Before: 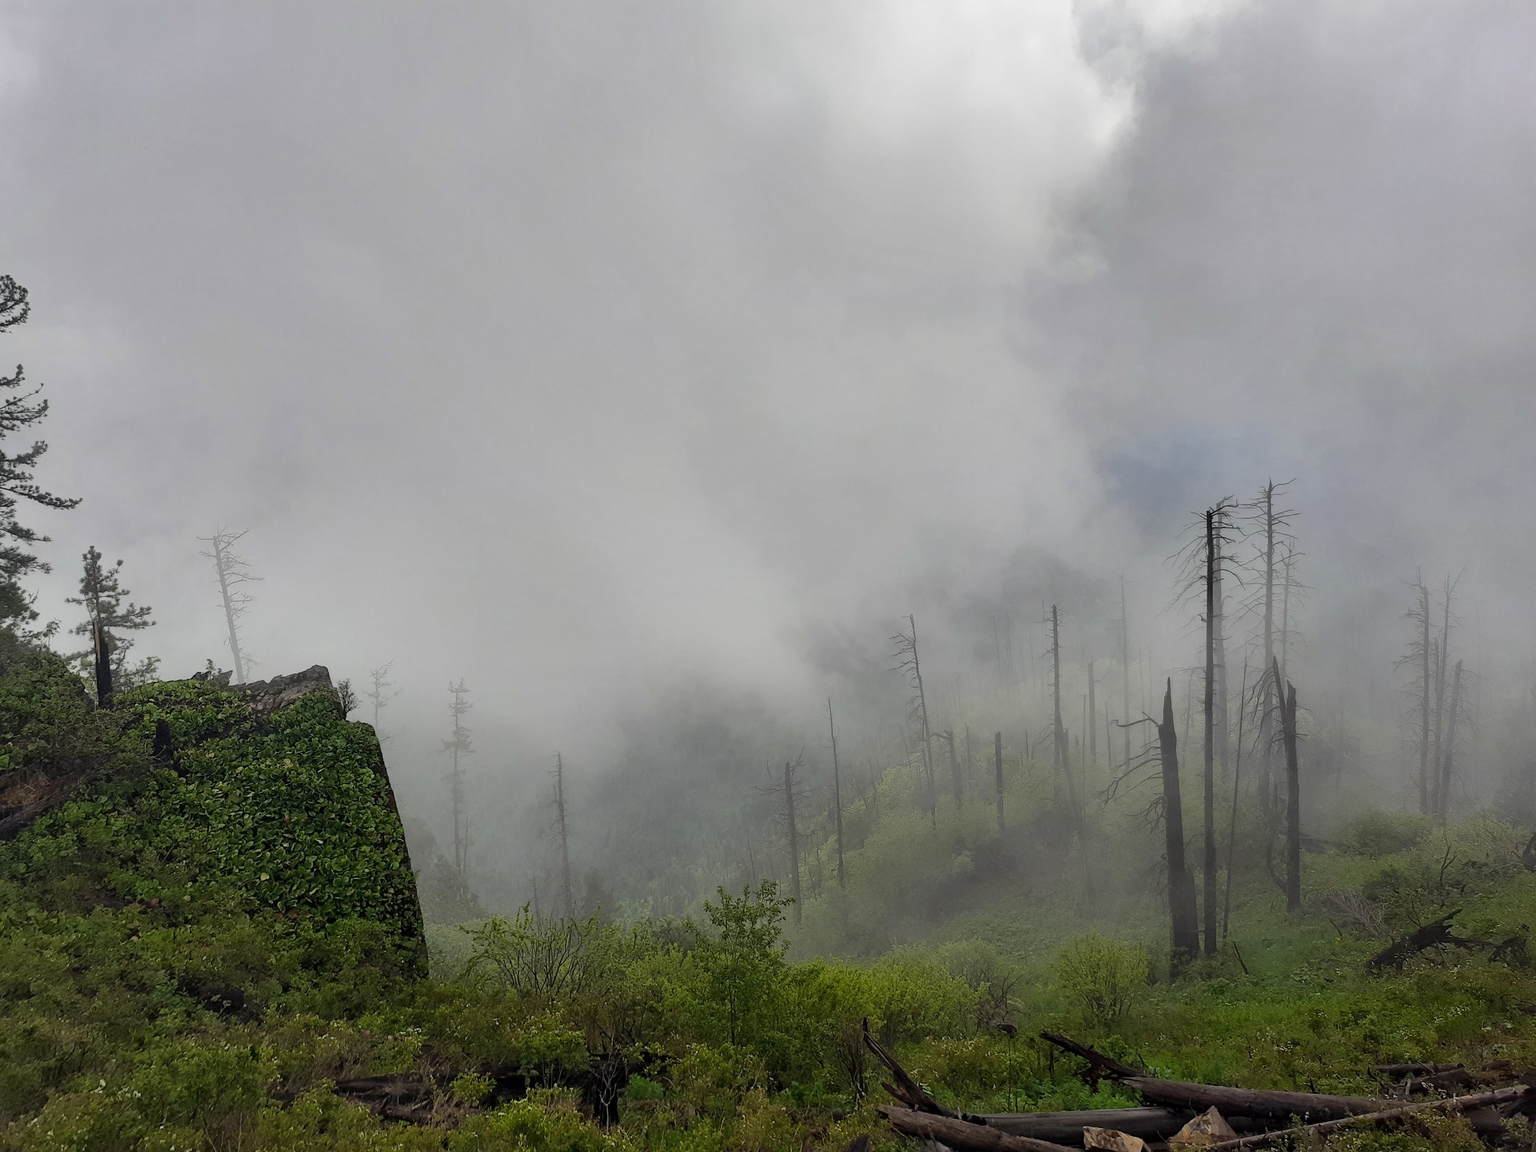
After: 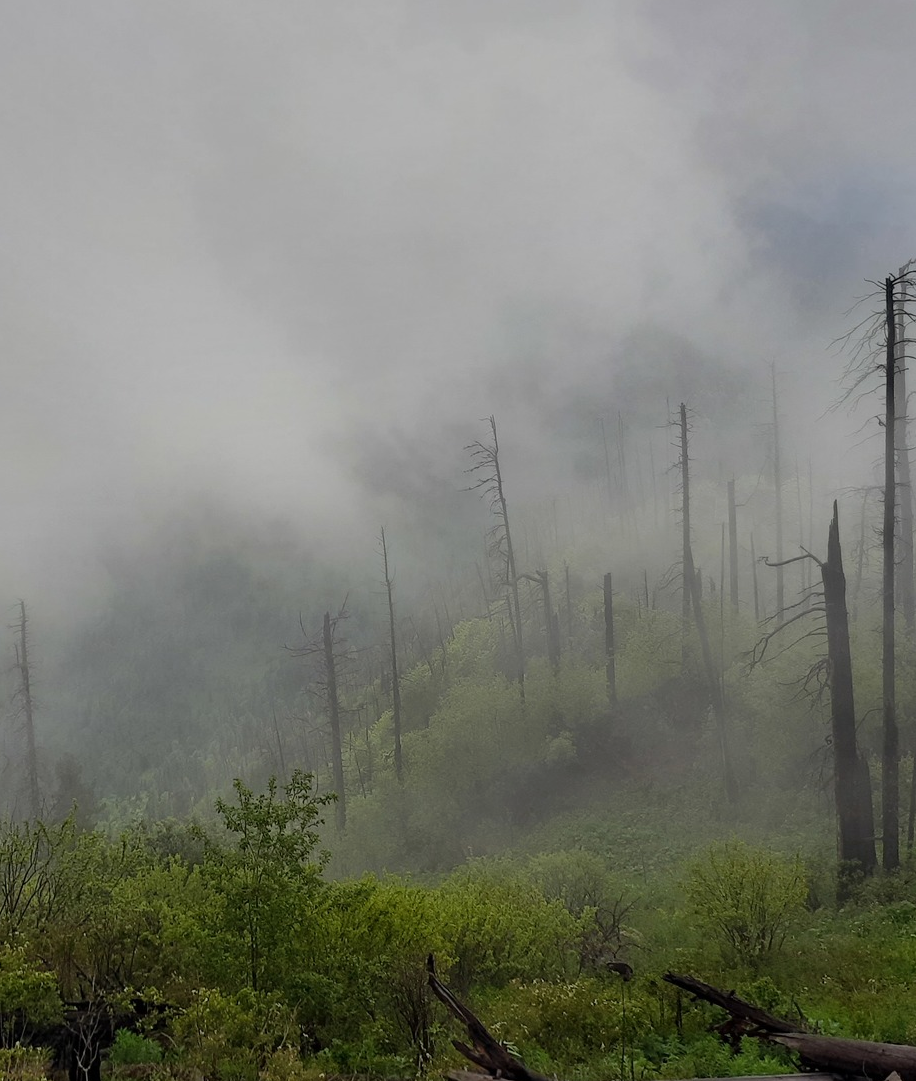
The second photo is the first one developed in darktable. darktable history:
exposure: exposure -0.054 EV, compensate exposure bias true, compensate highlight preservation false
crop: left 35.35%, top 26.248%, right 19.922%, bottom 3.347%
